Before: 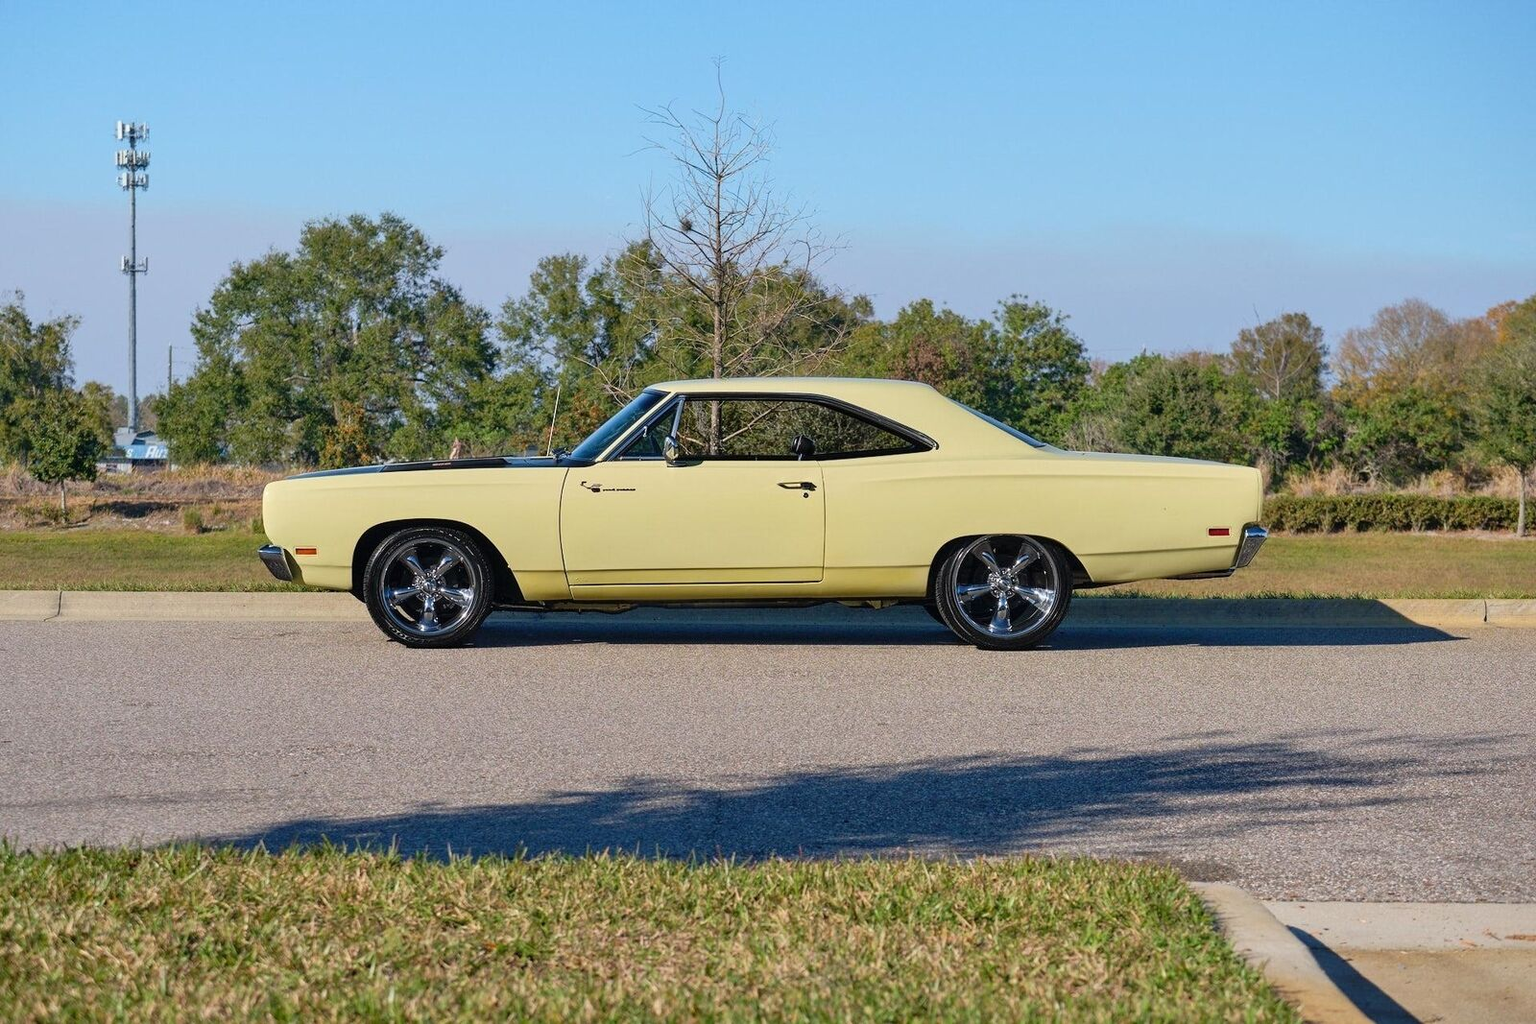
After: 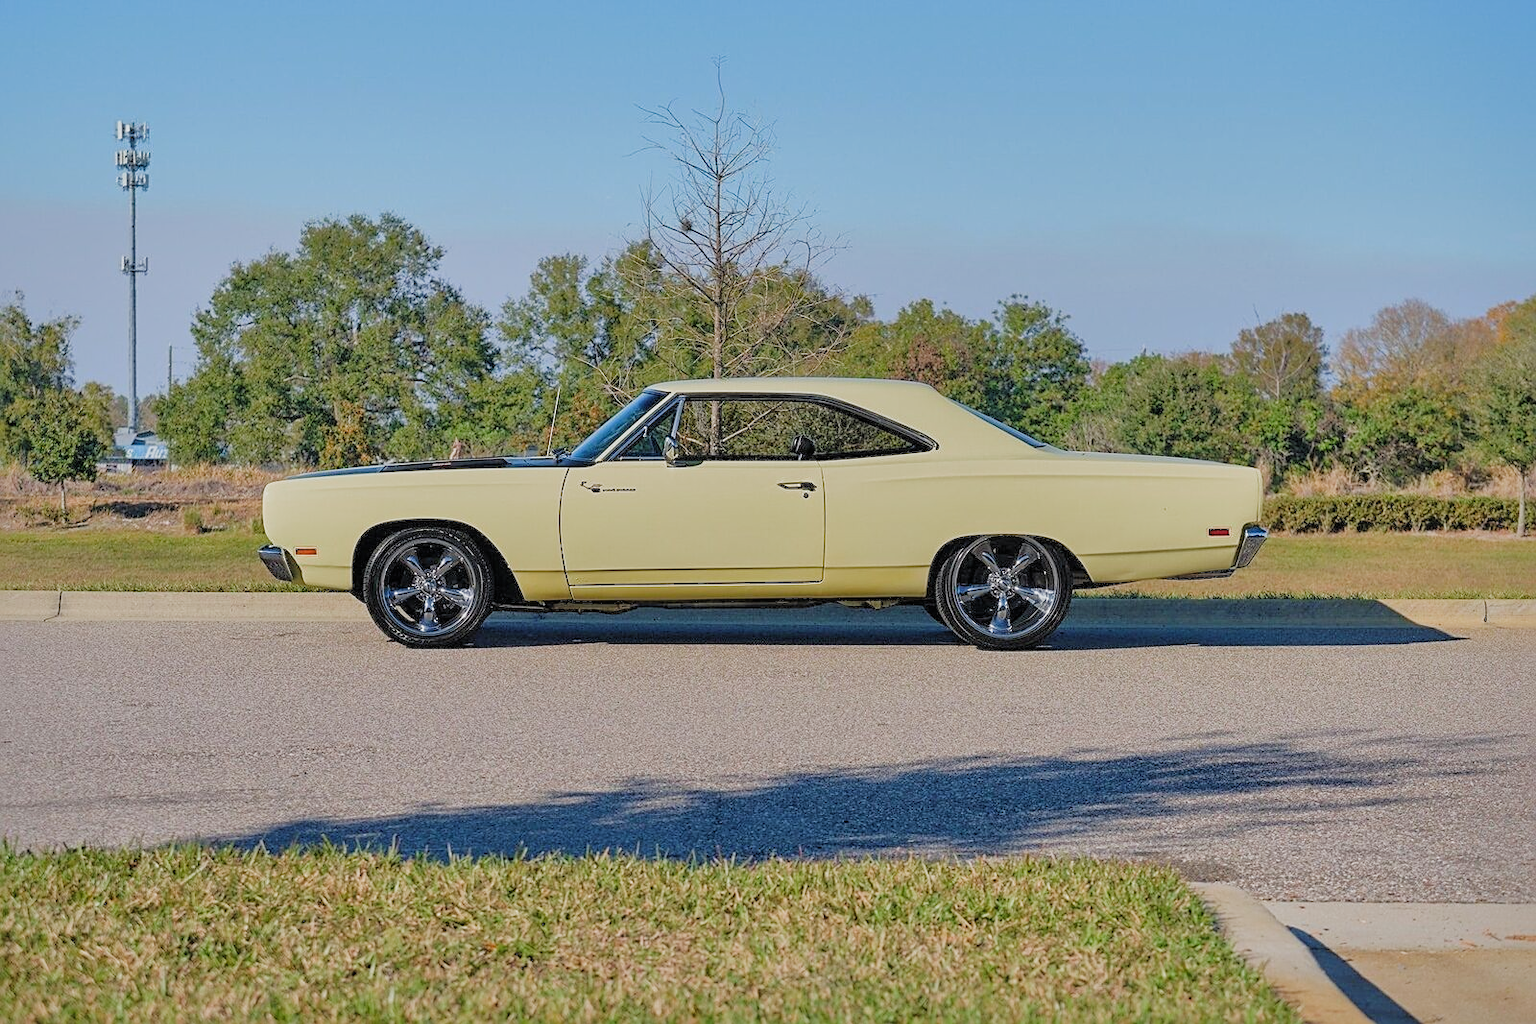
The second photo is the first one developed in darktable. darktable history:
sharpen: on, module defaults
shadows and highlights: shadows 40.1, highlights -60.09
filmic rgb: black relative exposure -7.65 EV, white relative exposure 4.56 EV, hardness 3.61, add noise in highlights 0.002, preserve chrominance luminance Y, color science v3 (2019), use custom middle-gray values true, contrast in highlights soft
exposure: black level correction 0, exposure 0.892 EV, compensate exposure bias true, compensate highlight preservation false
tone equalizer: -8 EV 0.256 EV, -7 EV 0.432 EV, -6 EV 0.444 EV, -5 EV 0.281 EV, -3 EV -0.265 EV, -2 EV -0.441 EV, -1 EV -0.443 EV, +0 EV -0.277 EV, edges refinement/feathering 500, mask exposure compensation -1.57 EV, preserve details guided filter
